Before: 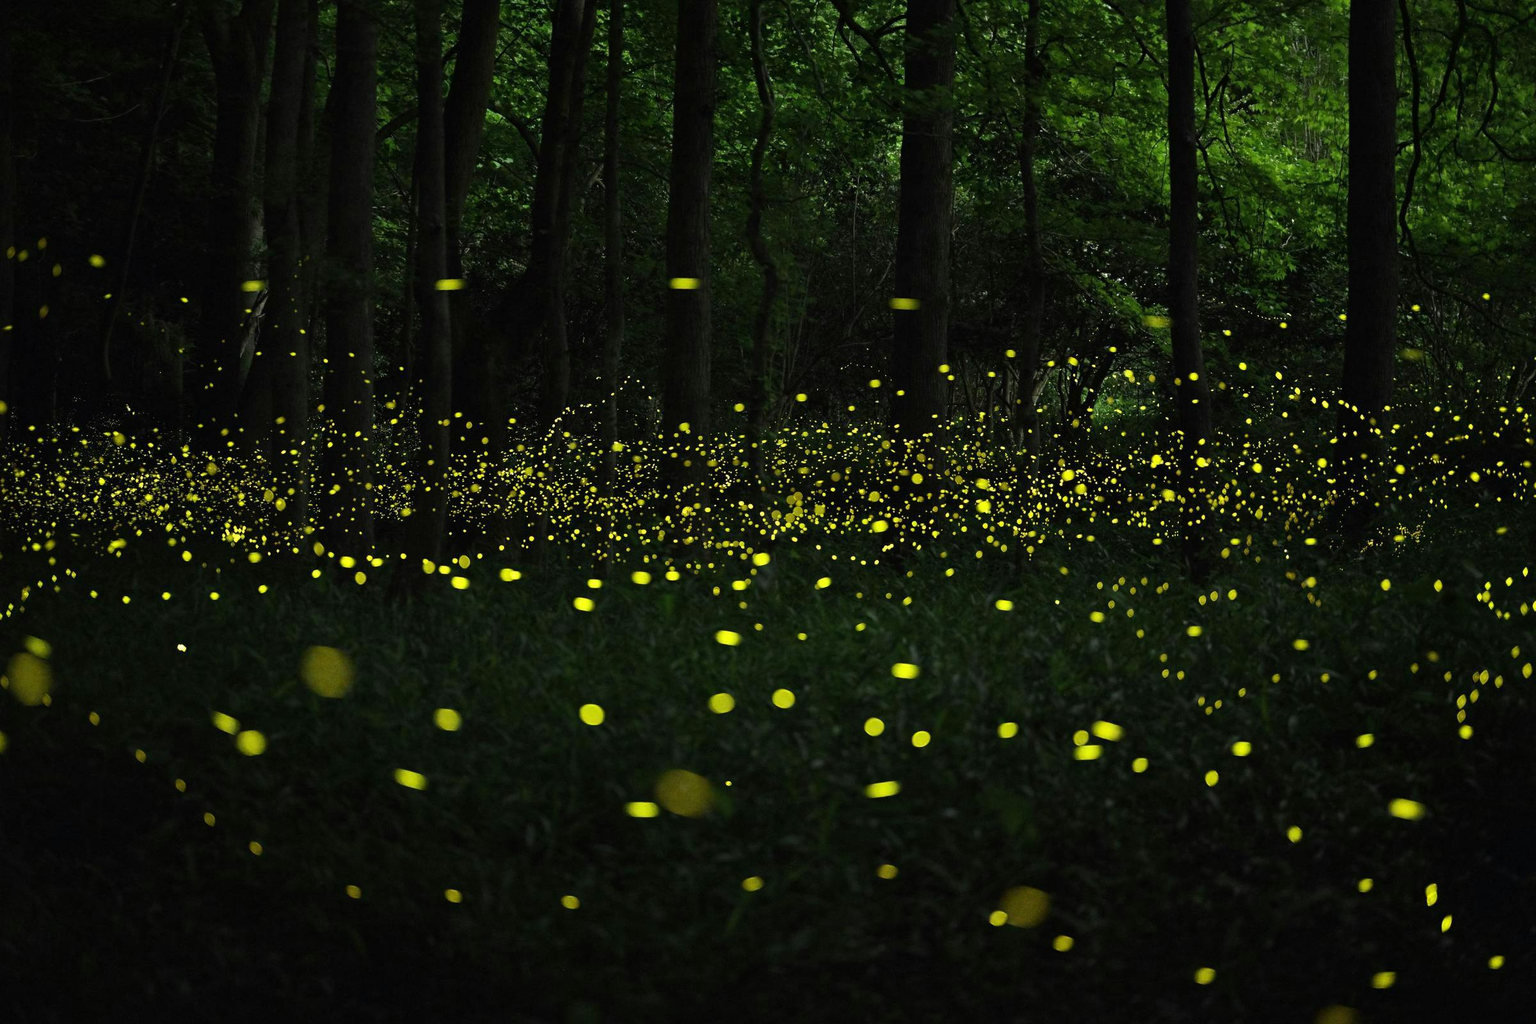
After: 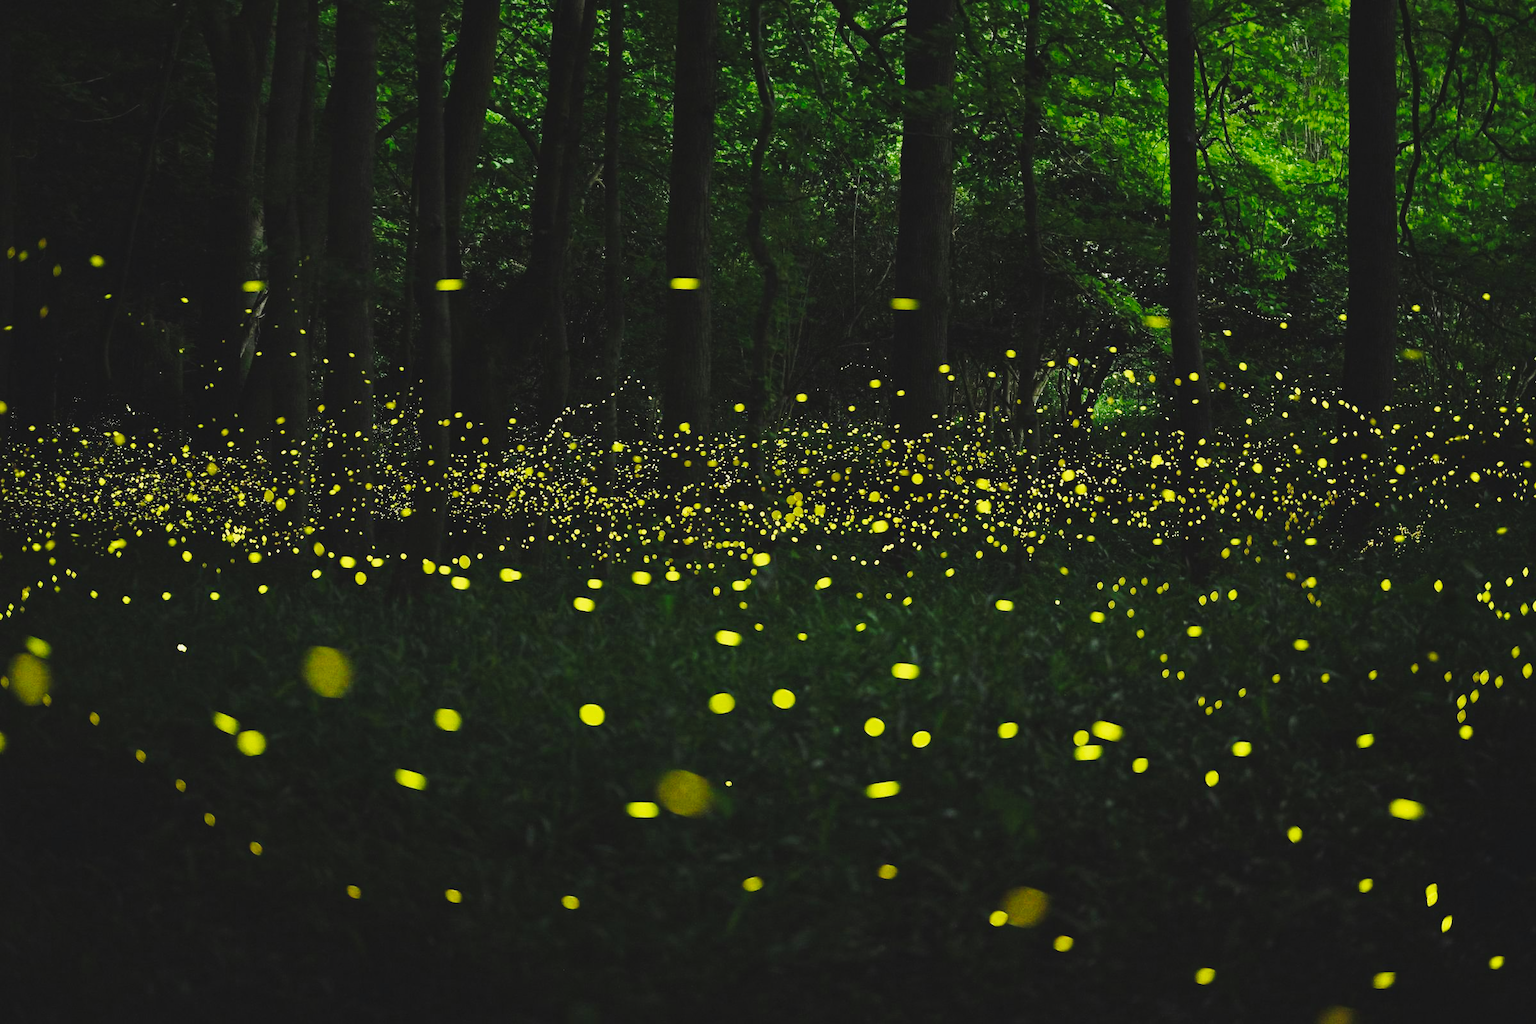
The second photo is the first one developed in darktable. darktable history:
base curve: curves: ch0 [(0, 0) (0.028, 0.03) (0.121, 0.232) (0.46, 0.748) (0.859, 0.968) (1, 1)], exposure shift 0.01, preserve colors none
contrast brightness saturation: contrast -0.104, brightness 0.047, saturation 0.077
